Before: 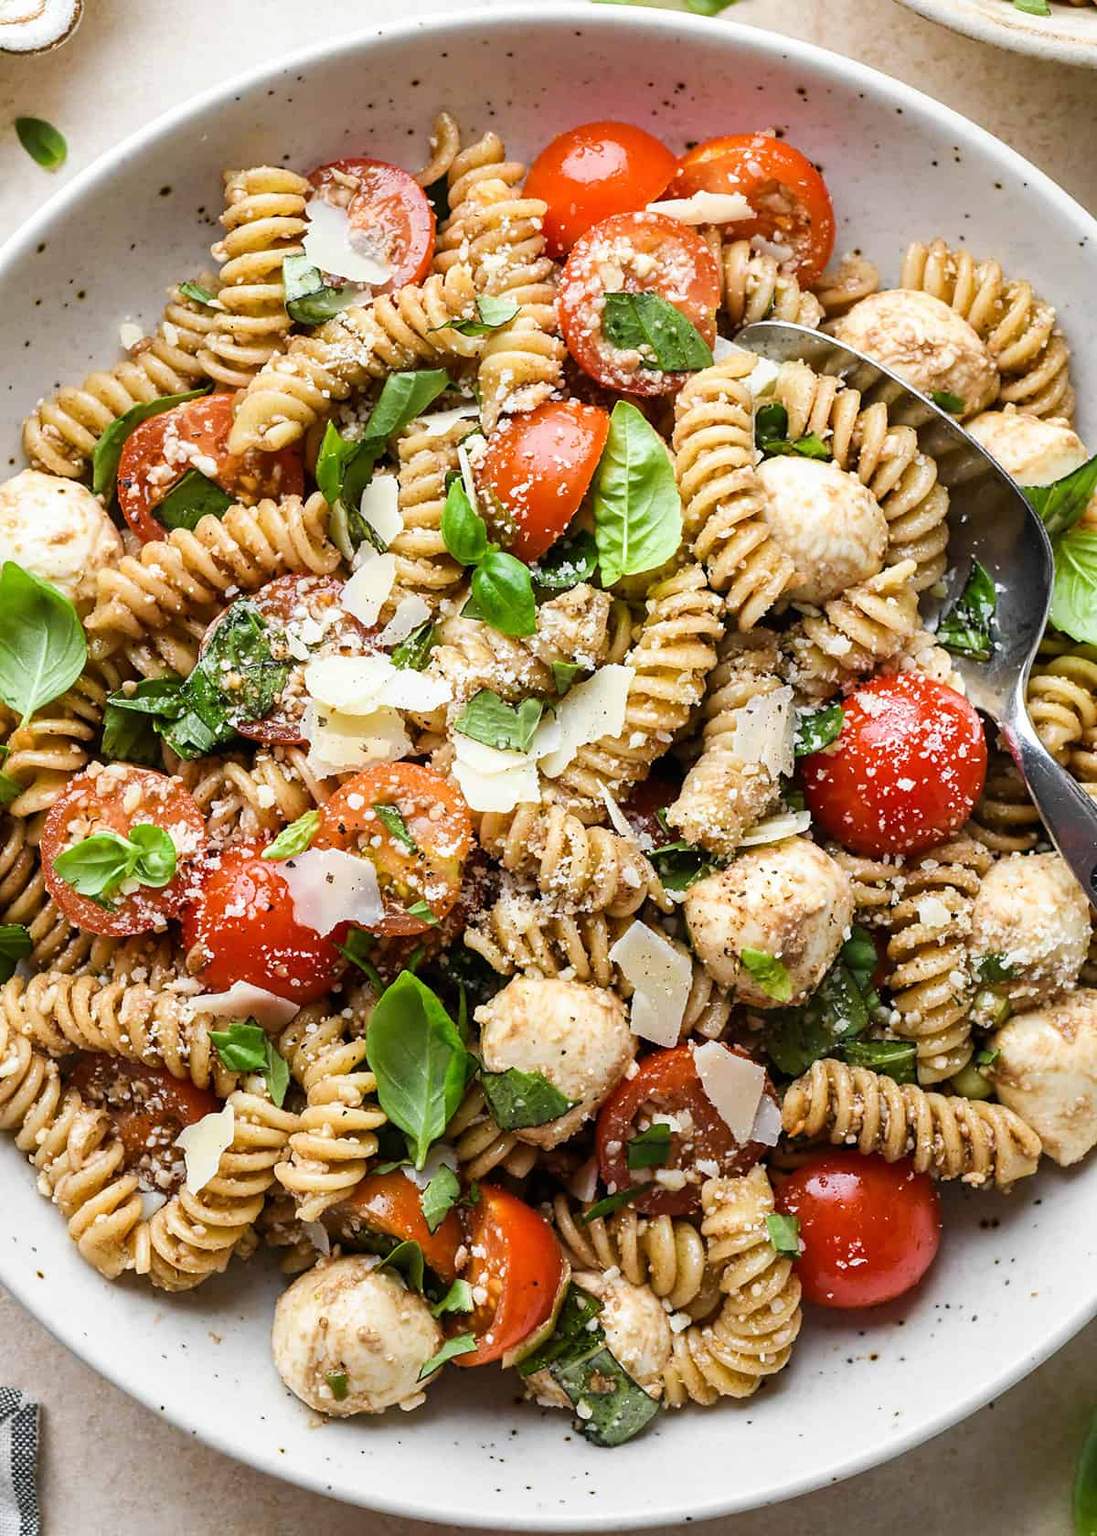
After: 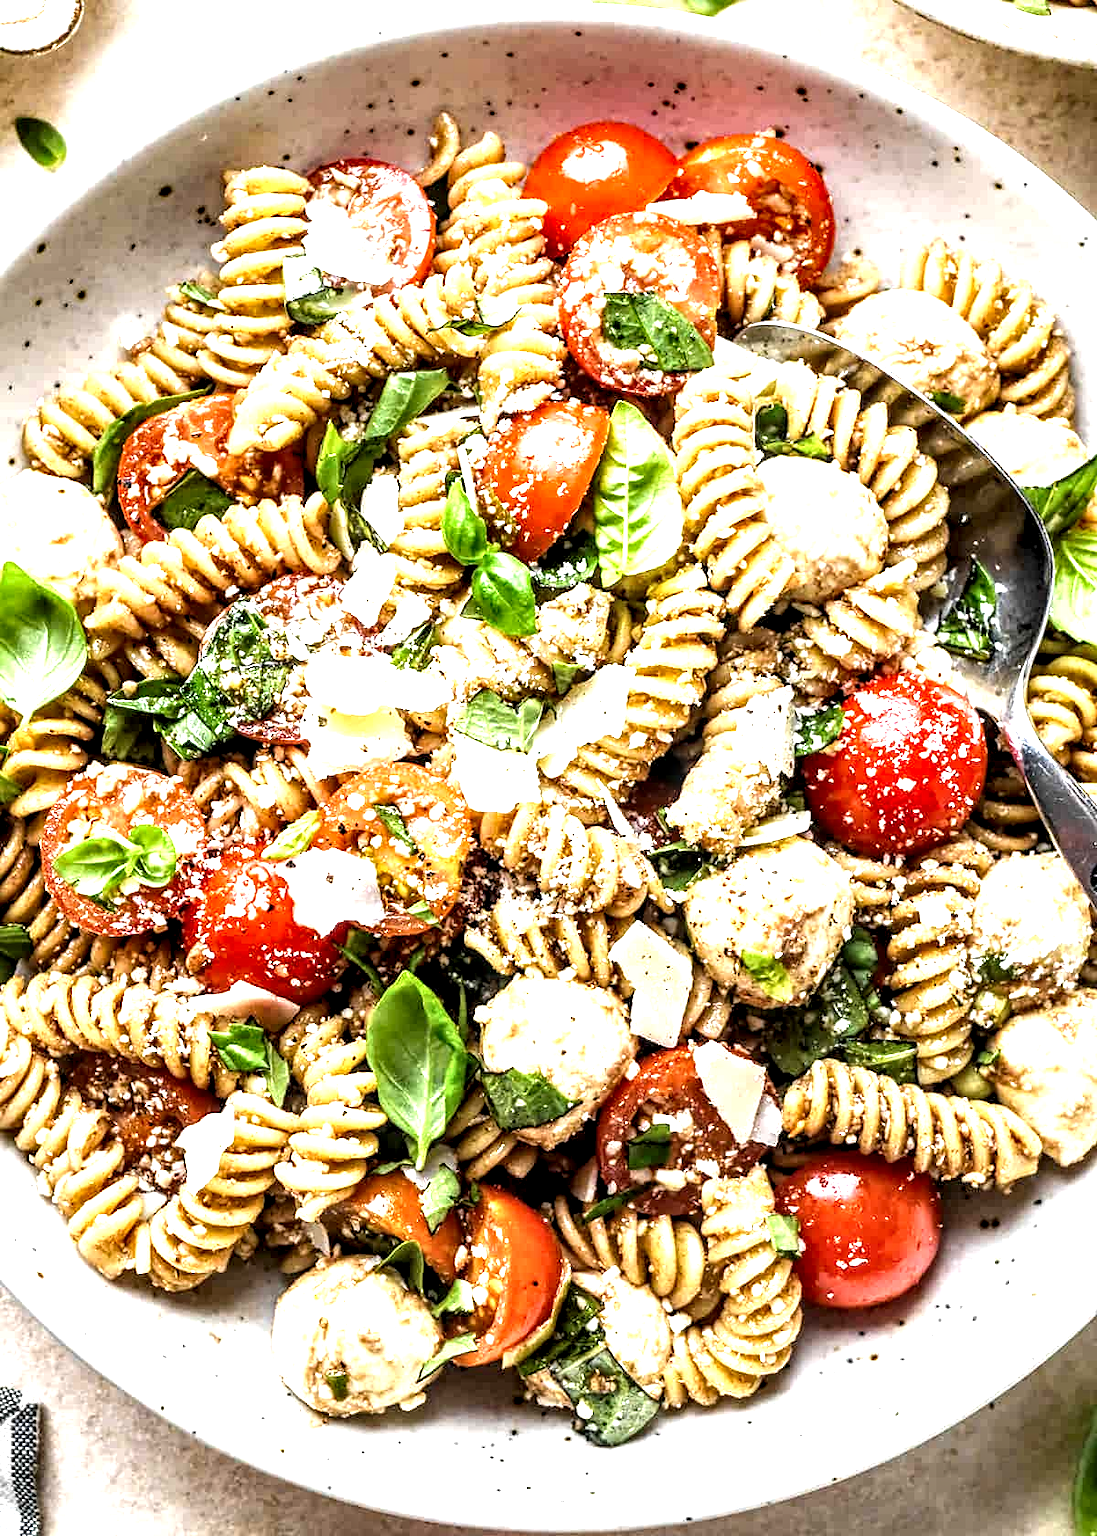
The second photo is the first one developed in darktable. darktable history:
exposure: black level correction 0, exposure 0.686 EV, compensate highlight preservation false
tone equalizer: -8 EV -0.435 EV, -7 EV -0.364 EV, -6 EV -0.315 EV, -5 EV -0.254 EV, -3 EV 0.242 EV, -2 EV 0.322 EV, -1 EV 0.395 EV, +0 EV 0.389 EV
local contrast: detail 203%
